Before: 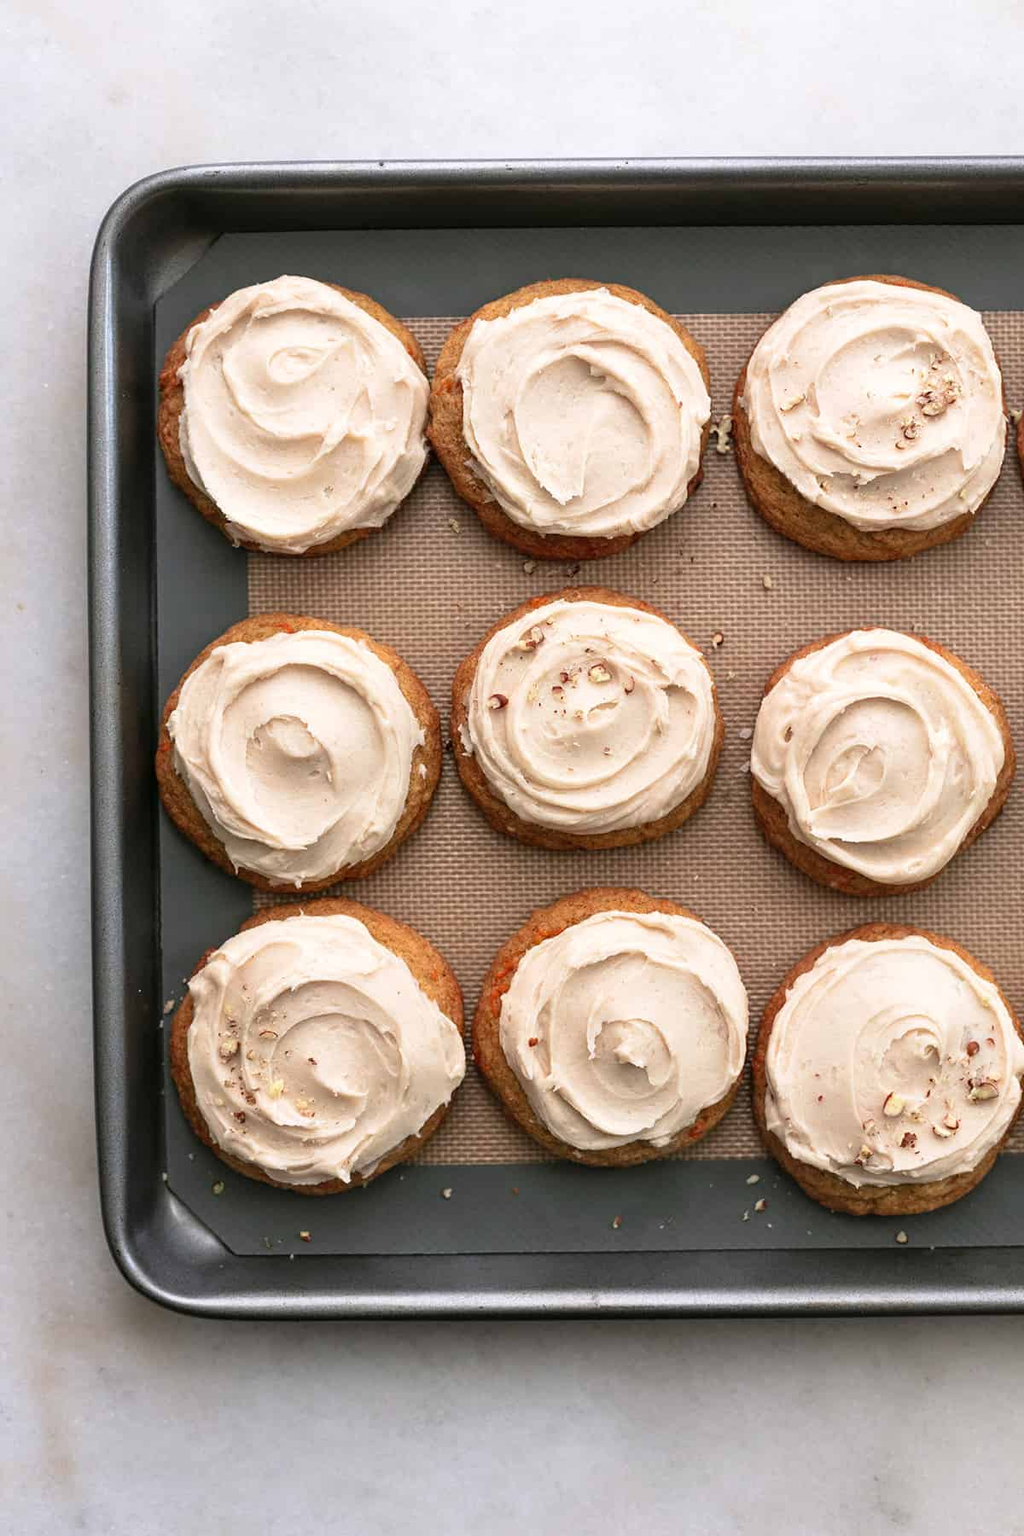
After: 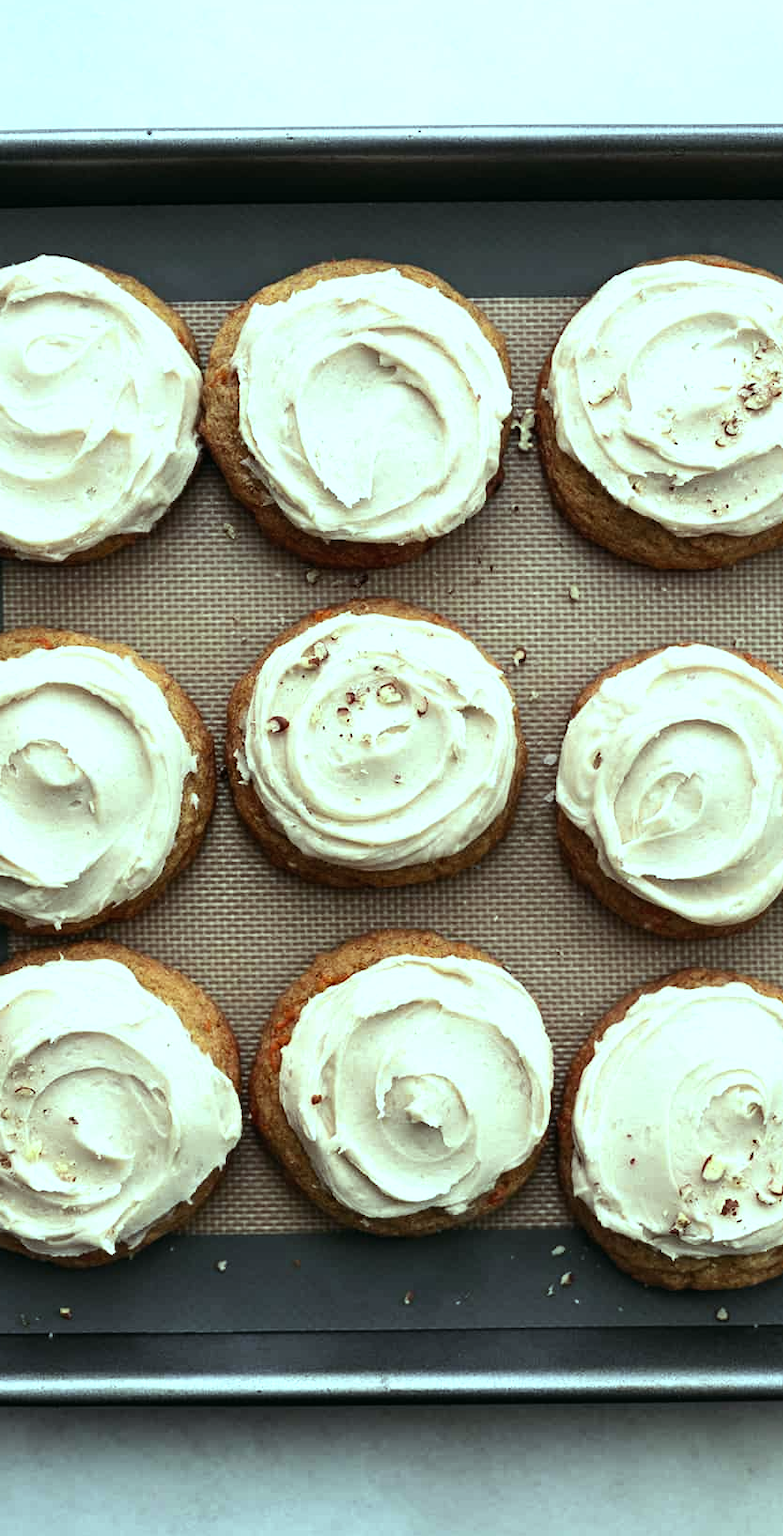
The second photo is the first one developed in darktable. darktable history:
color balance: mode lift, gamma, gain (sRGB), lift [0.997, 0.979, 1.021, 1.011], gamma [1, 1.084, 0.916, 0.998], gain [1, 0.87, 1.13, 1.101], contrast 4.55%, contrast fulcrum 38.24%, output saturation 104.09%
crop and rotate: left 24.034%, top 2.838%, right 6.406%, bottom 6.299%
exposure: exposure -0.492 EV, compensate highlight preservation false
tone equalizer: -8 EV -0.75 EV, -7 EV -0.7 EV, -6 EV -0.6 EV, -5 EV -0.4 EV, -3 EV 0.4 EV, -2 EV 0.6 EV, -1 EV 0.7 EV, +0 EV 0.75 EV, edges refinement/feathering 500, mask exposure compensation -1.57 EV, preserve details no
